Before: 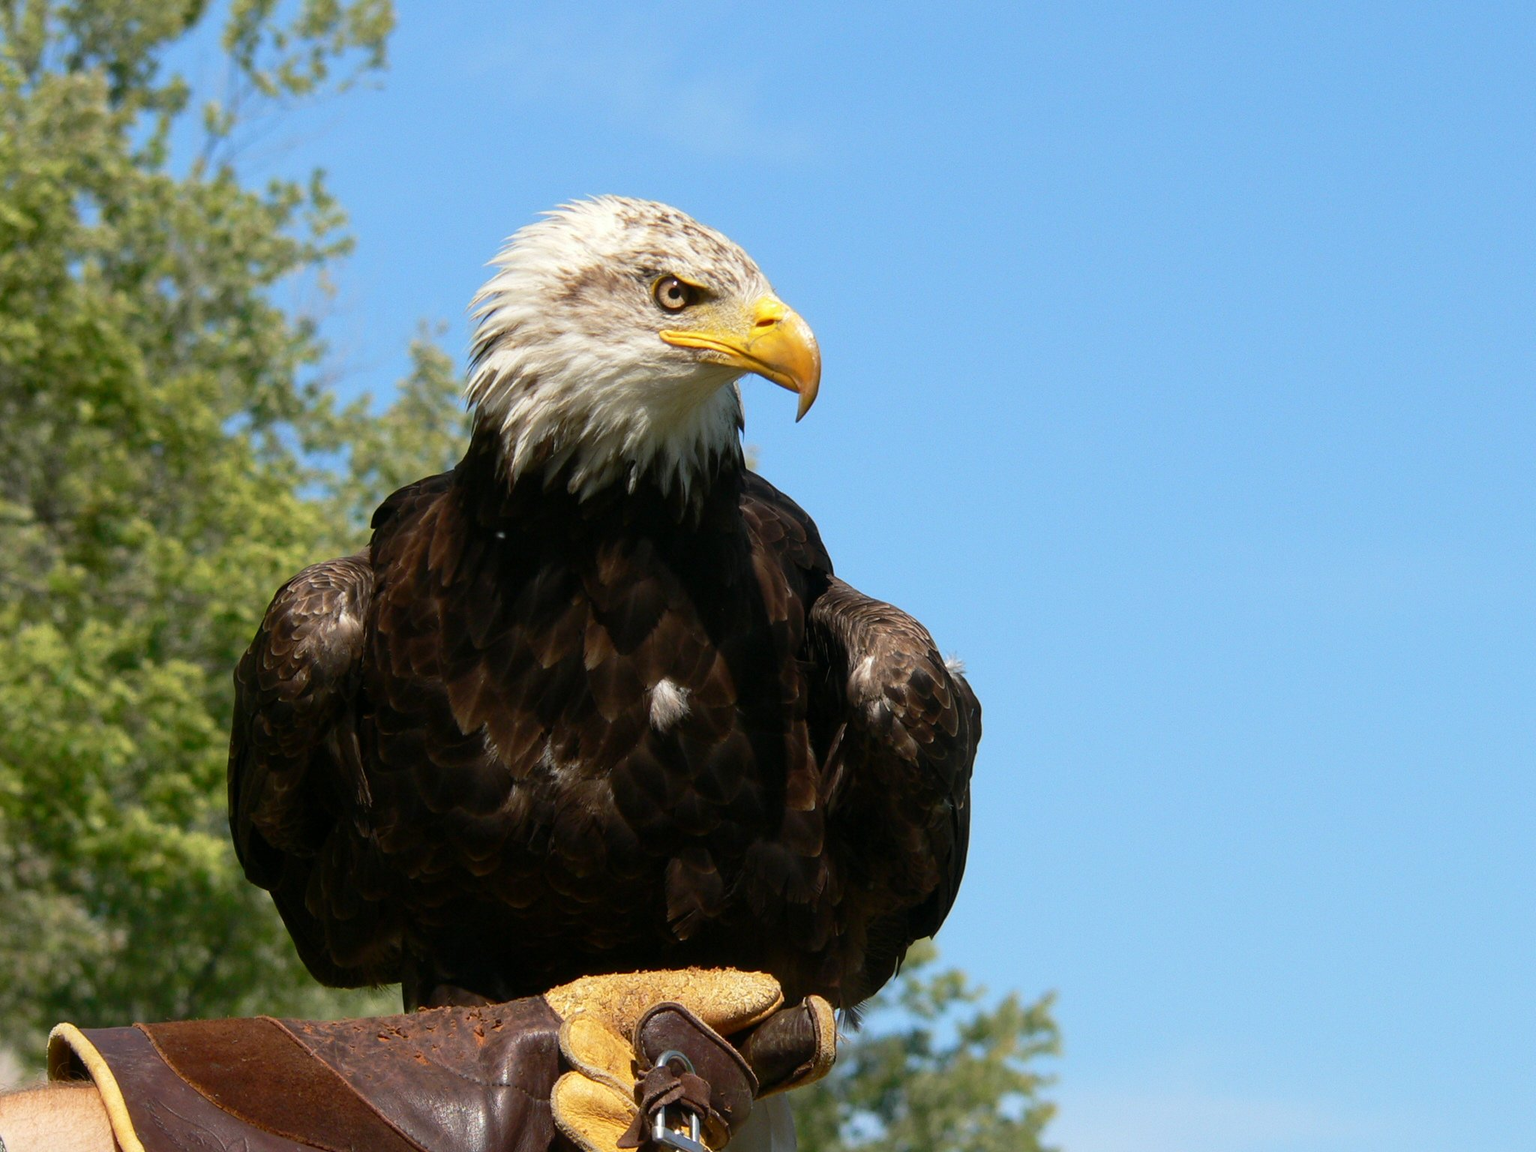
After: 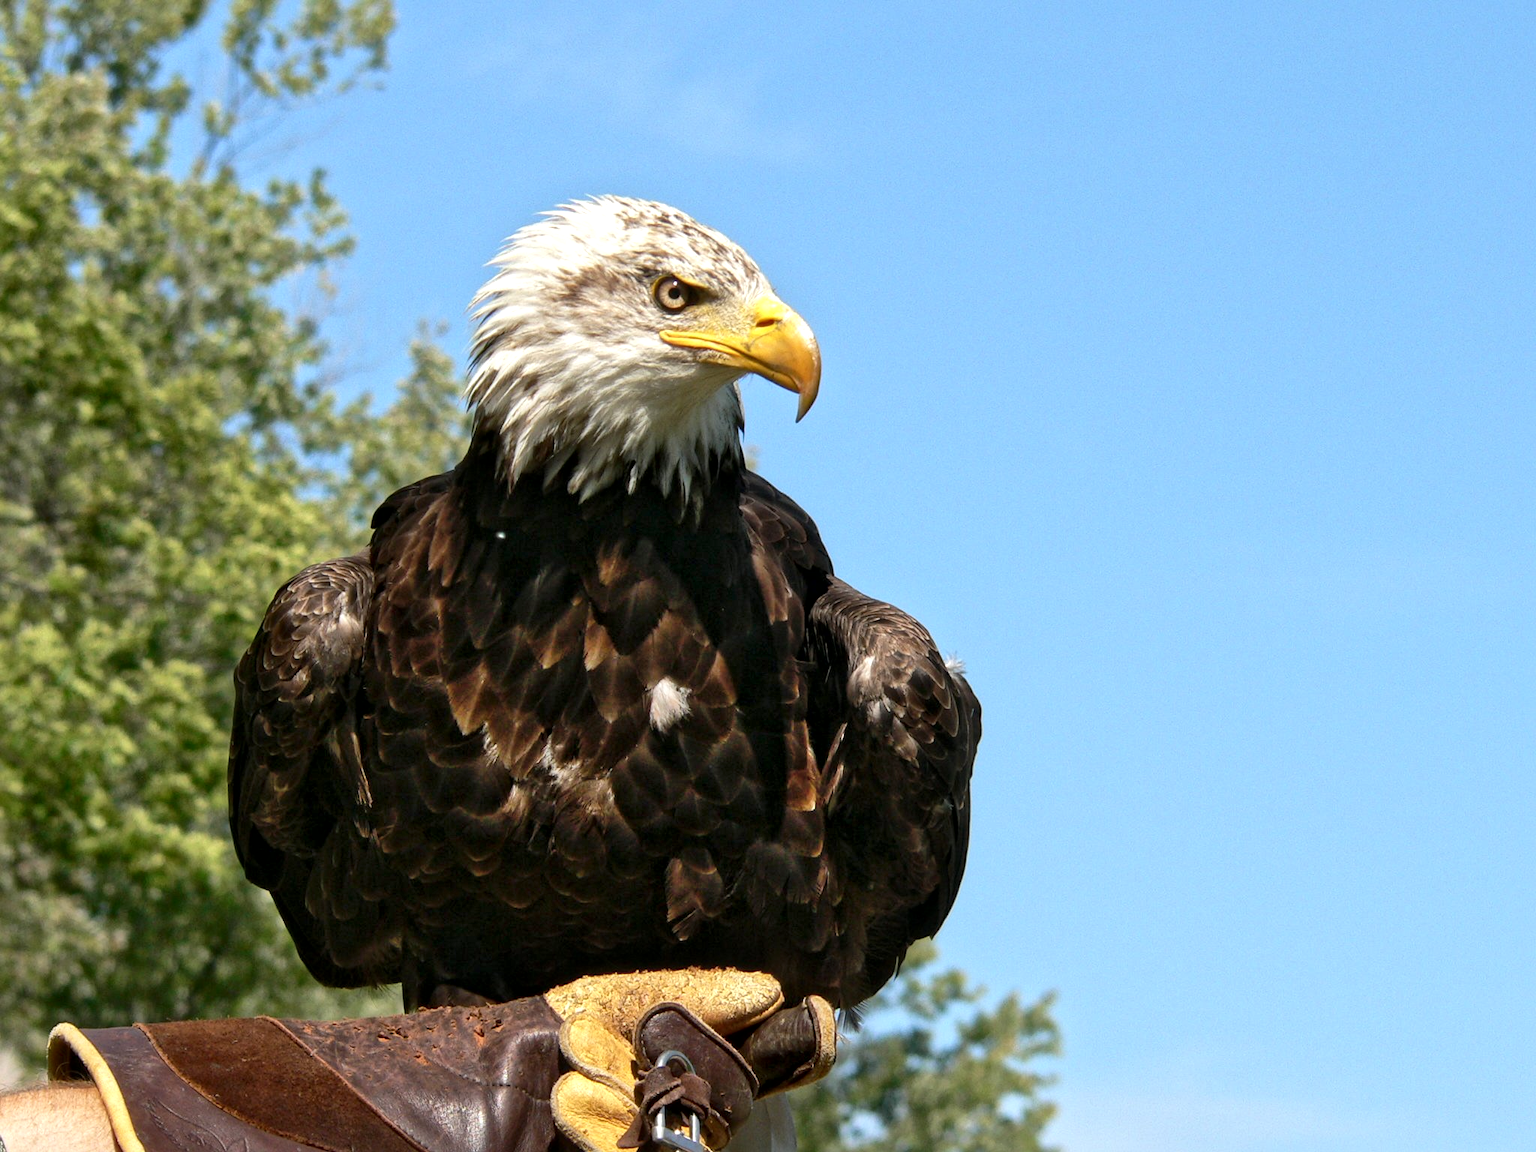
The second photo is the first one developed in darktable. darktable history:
local contrast: mode bilateral grid, contrast 19, coarseness 20, detail 150%, midtone range 0.2
shadows and highlights: radius 47.24, white point adjustment 6.48, compress 80.05%, soften with gaussian
